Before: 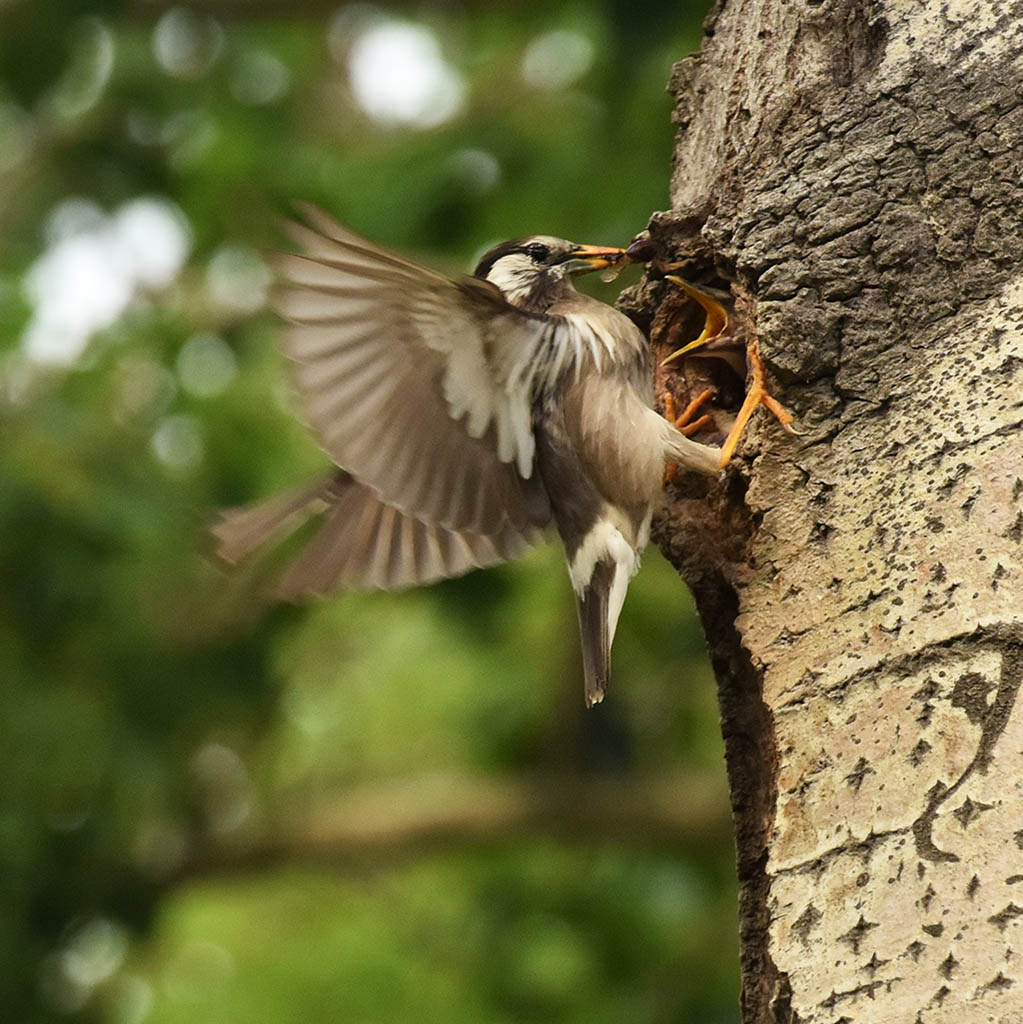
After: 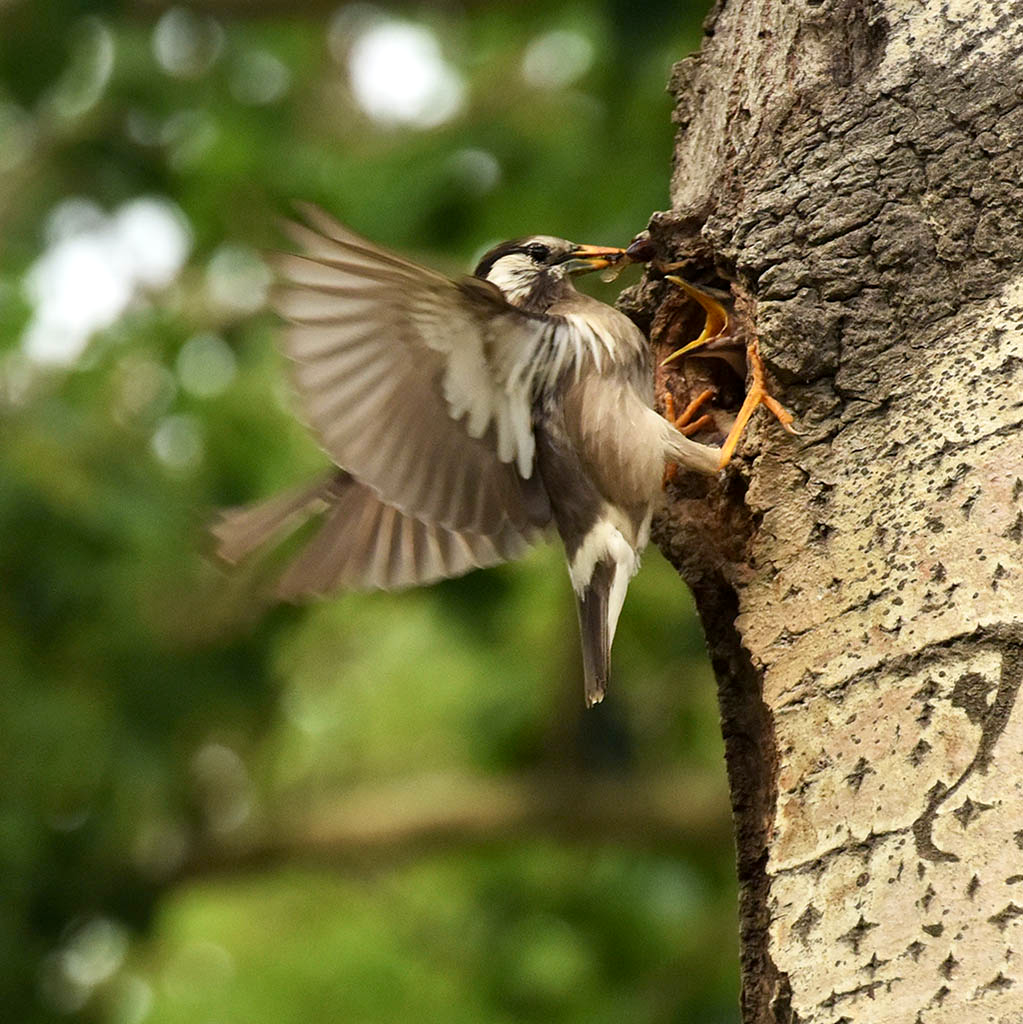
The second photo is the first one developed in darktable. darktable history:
exposure: black level correction 0.002, exposure 0.148 EV, compensate exposure bias true, compensate highlight preservation false
